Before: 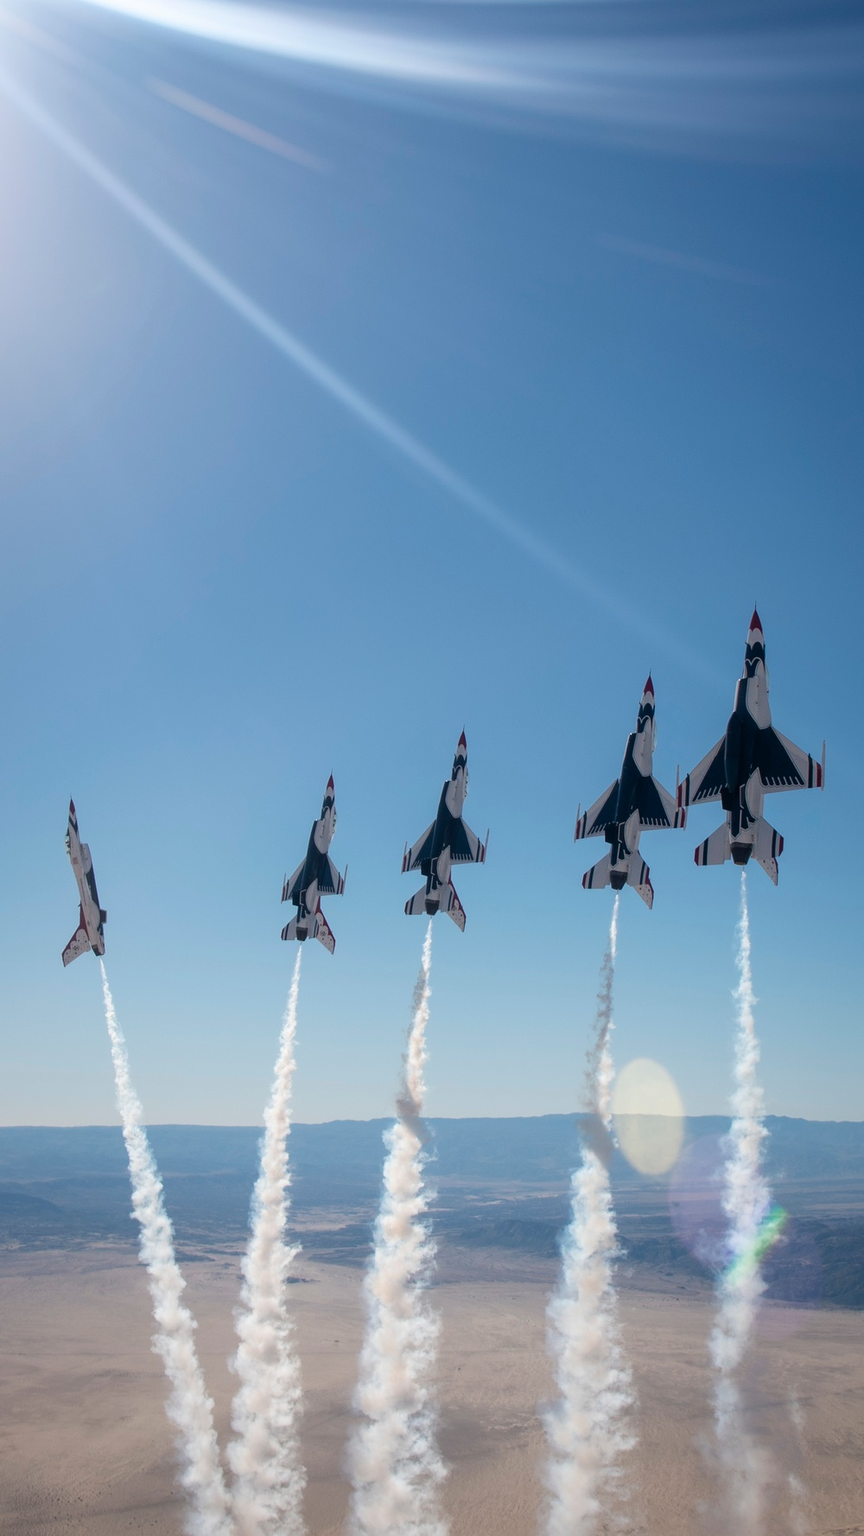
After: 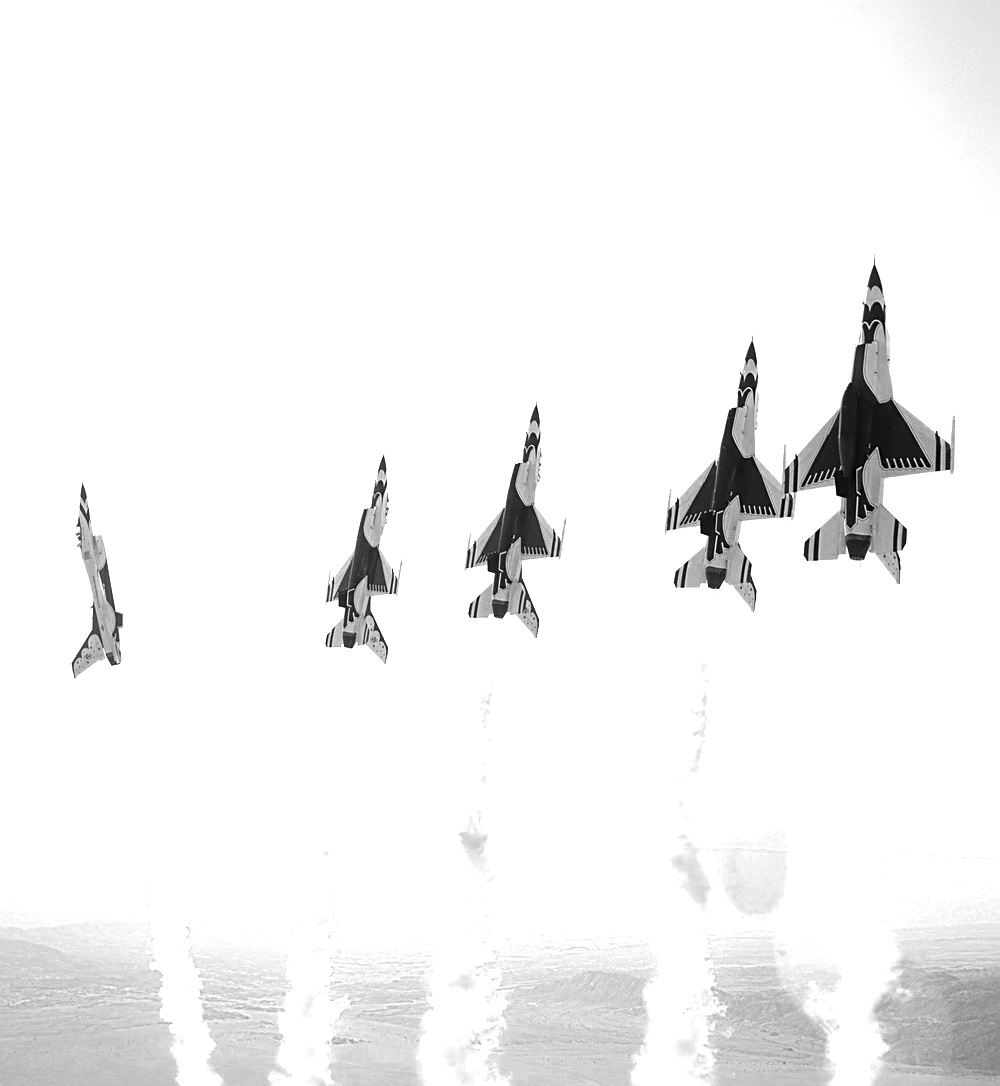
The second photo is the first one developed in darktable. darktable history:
exposure: black level correction 0, exposure 0.953 EV, compensate highlight preservation false
color zones: curves: ch0 [(0.287, 0.048) (0.493, 0.484) (0.737, 0.816)]; ch1 [(0, 0) (0.143, 0) (0.286, 0) (0.429, 0) (0.571, 0) (0.714, 0) (0.857, 0)]
crop and rotate: top 24.834%, bottom 14.058%
sharpen: on, module defaults
